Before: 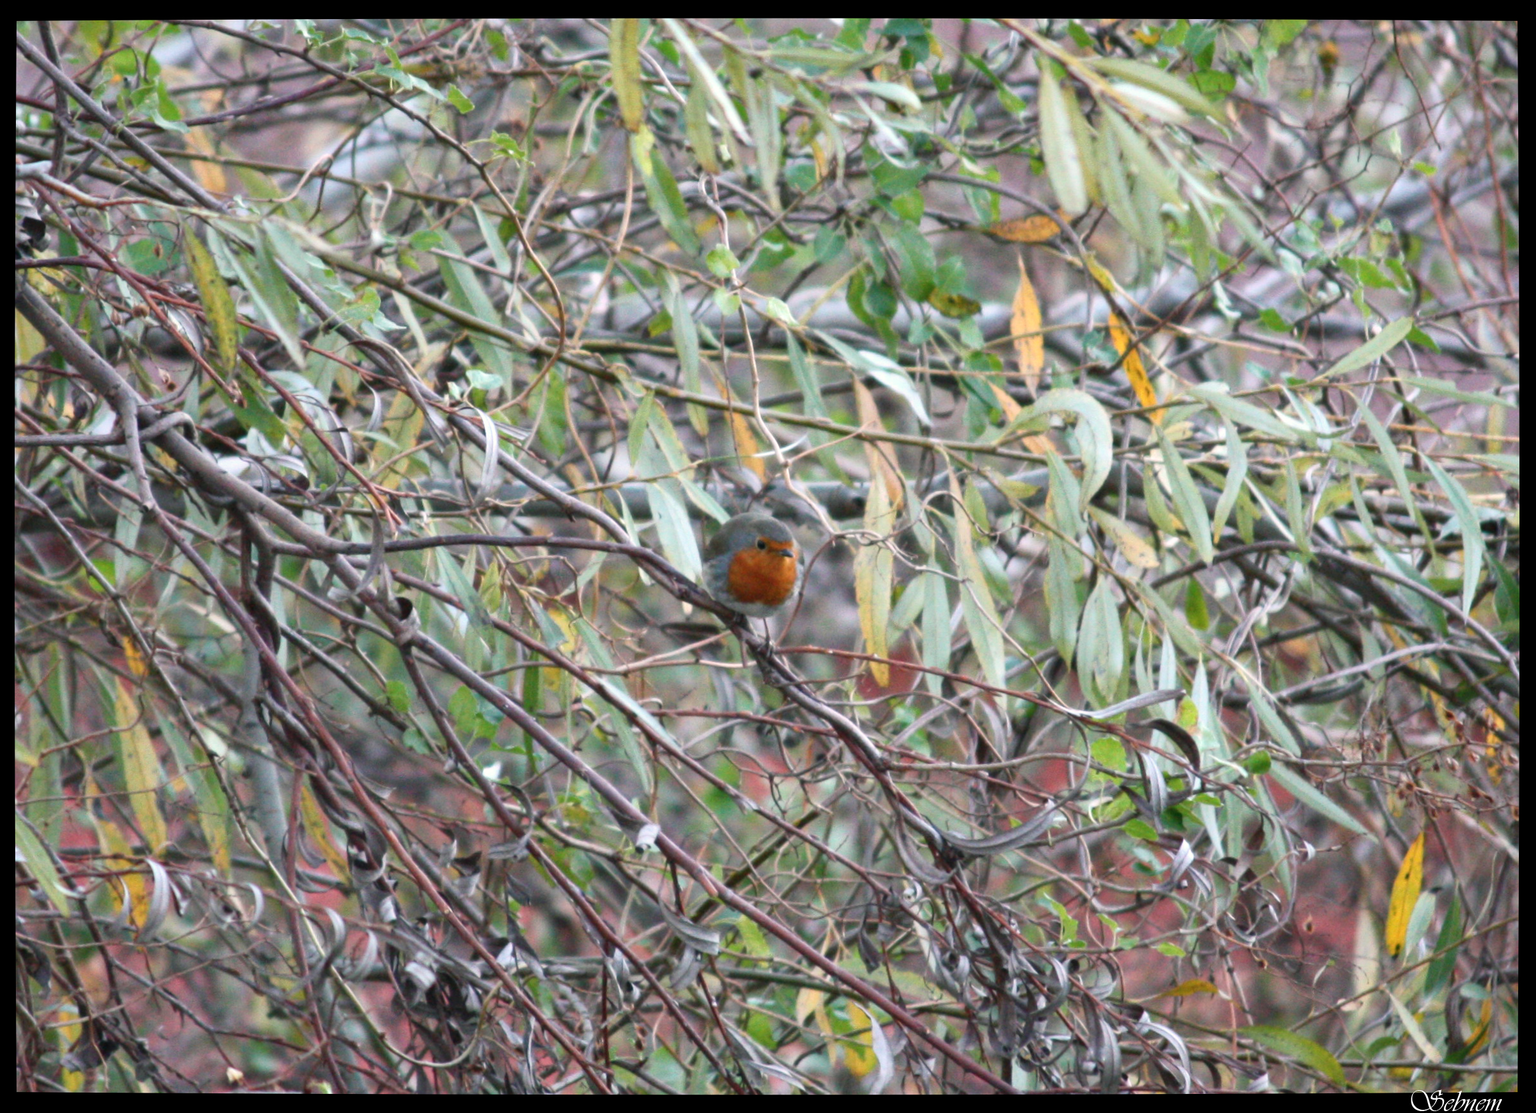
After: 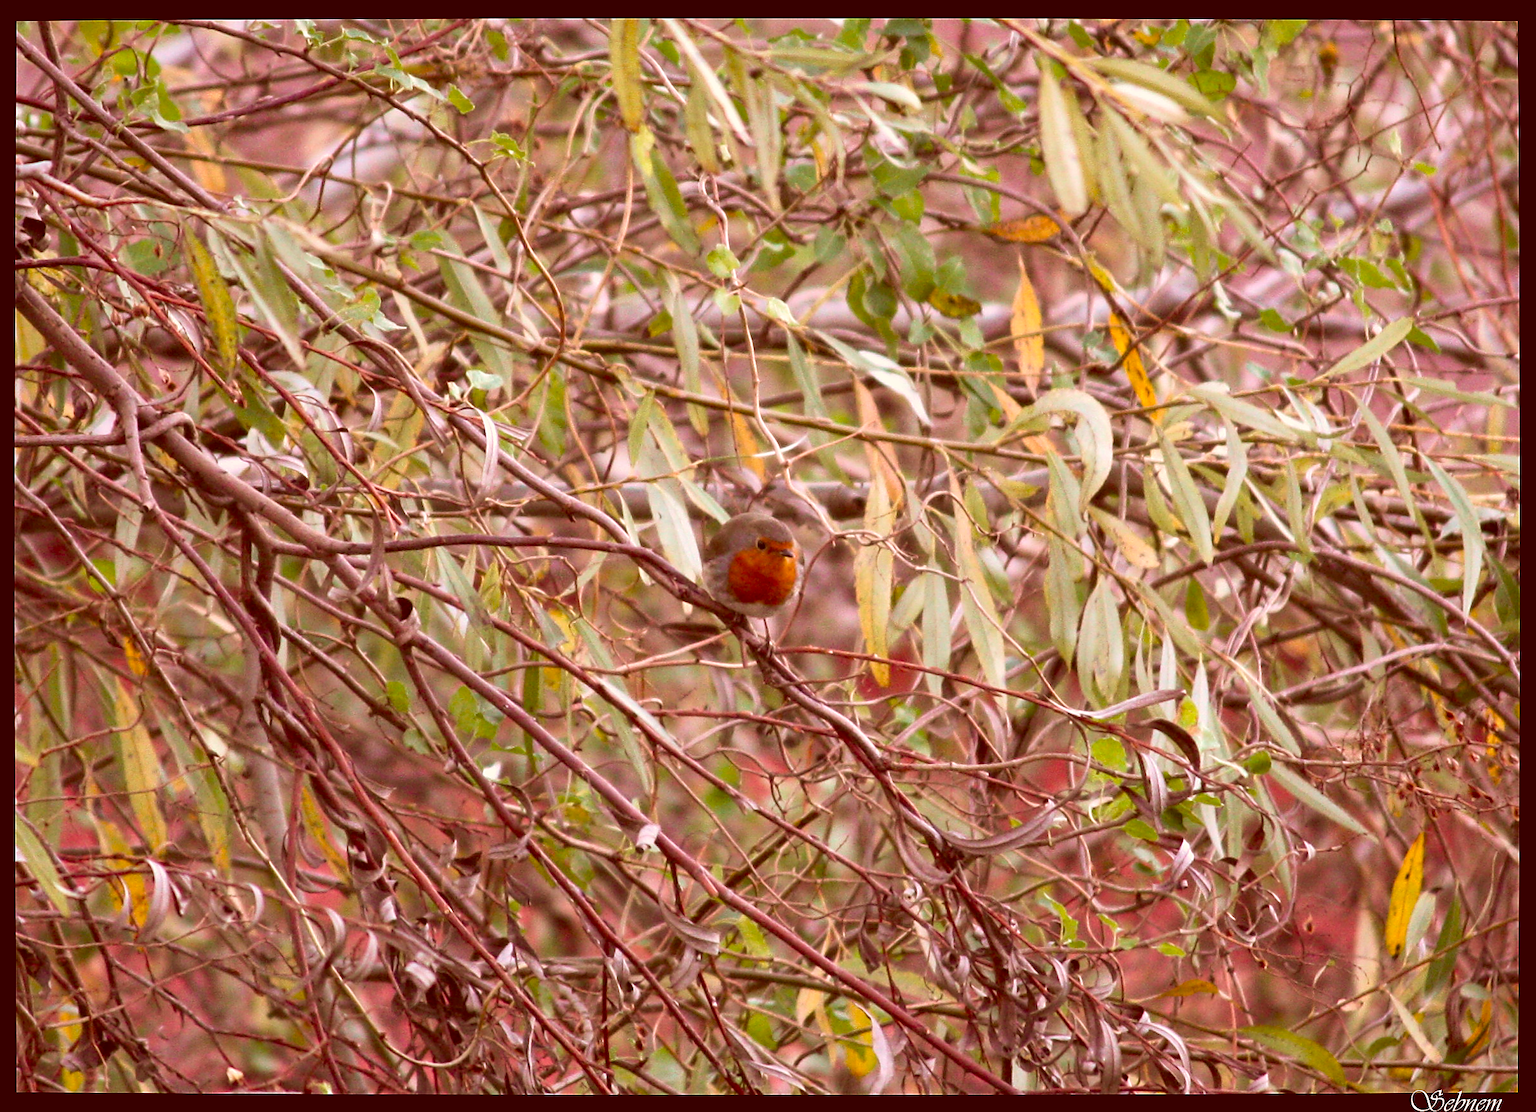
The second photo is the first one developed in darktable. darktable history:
sharpen: radius 1.358, amount 1.26, threshold 0.638
velvia: on, module defaults
color balance rgb: perceptual saturation grading › global saturation 30.942%, global vibrance 20%
color correction: highlights a* 9.42, highlights b* 8.91, shadows a* 39.44, shadows b* 39.24, saturation 0.778
